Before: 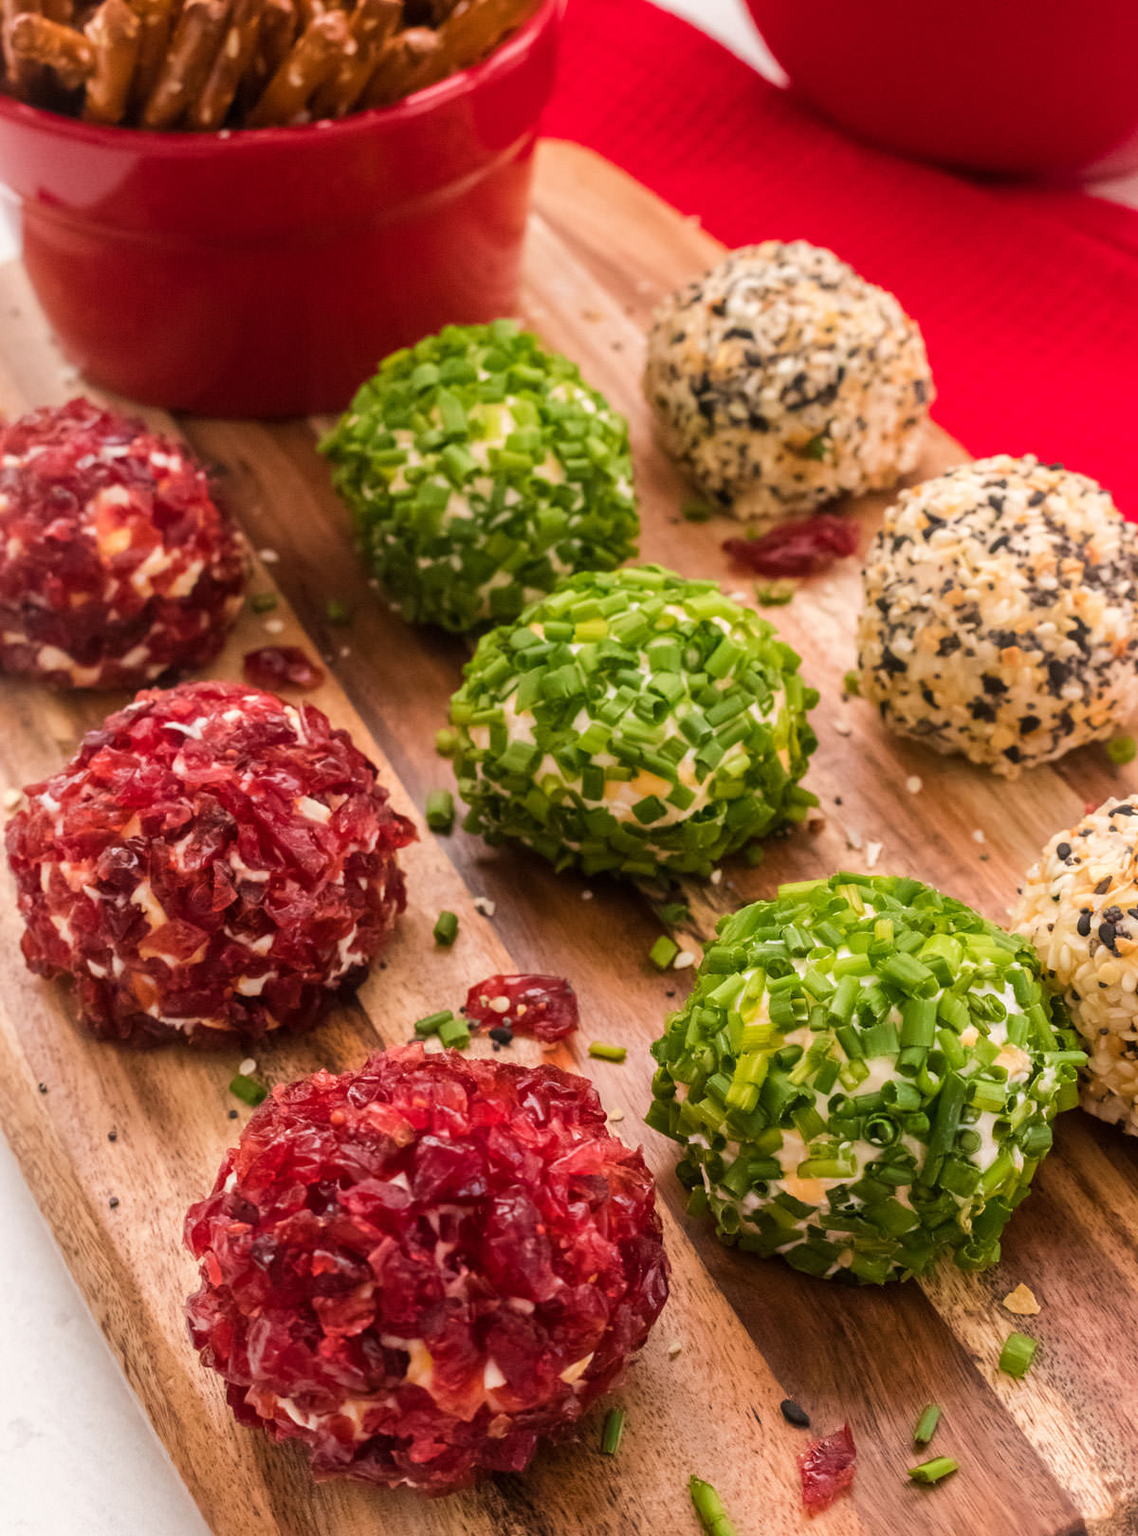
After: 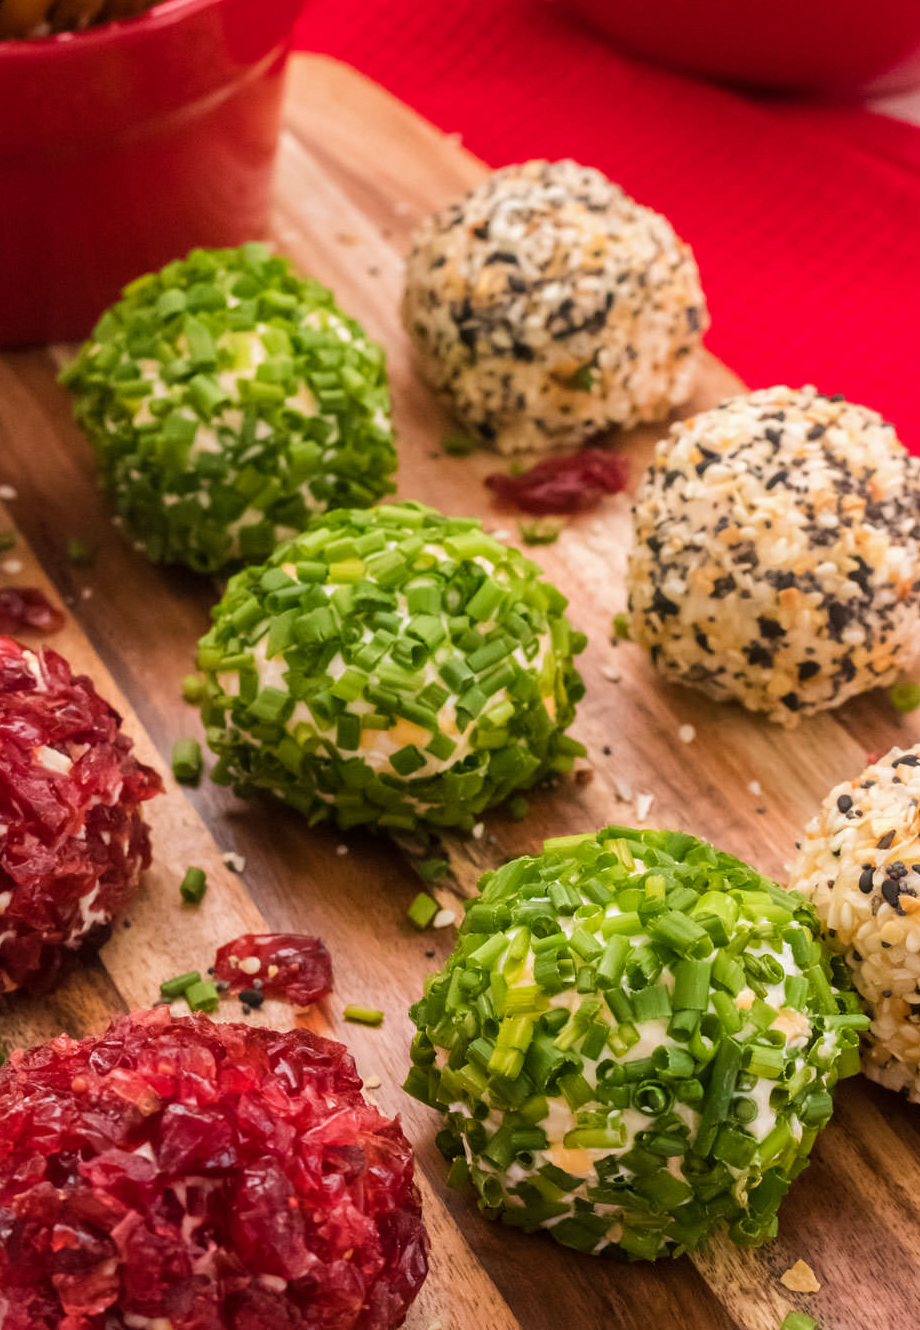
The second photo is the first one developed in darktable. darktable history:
crop: left 23.095%, top 5.827%, bottom 11.854%
white balance: red 0.986, blue 1.01
